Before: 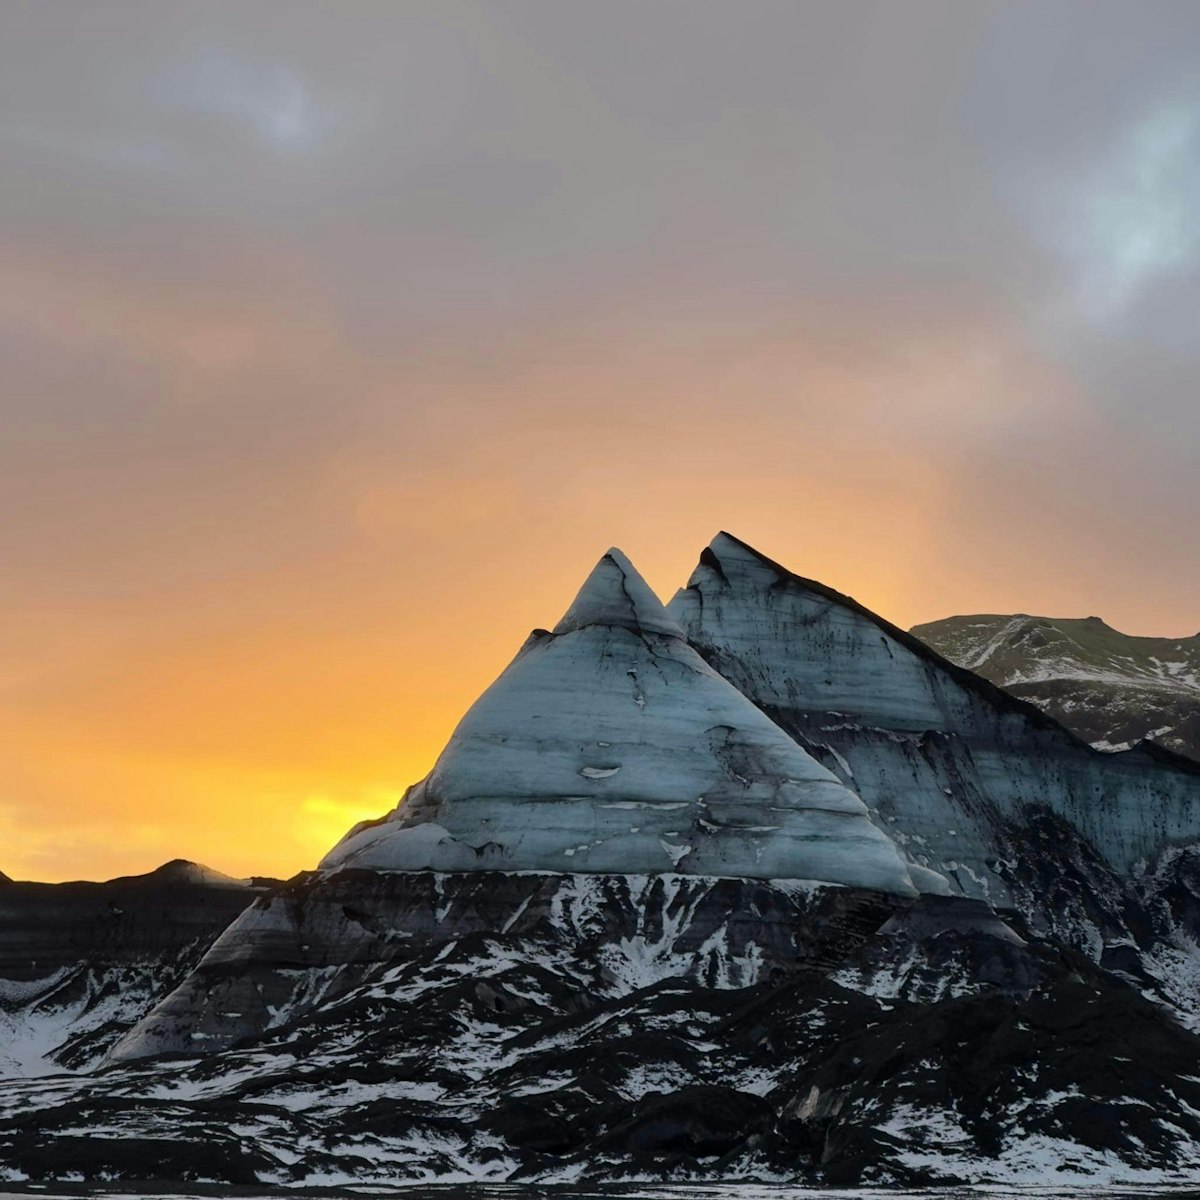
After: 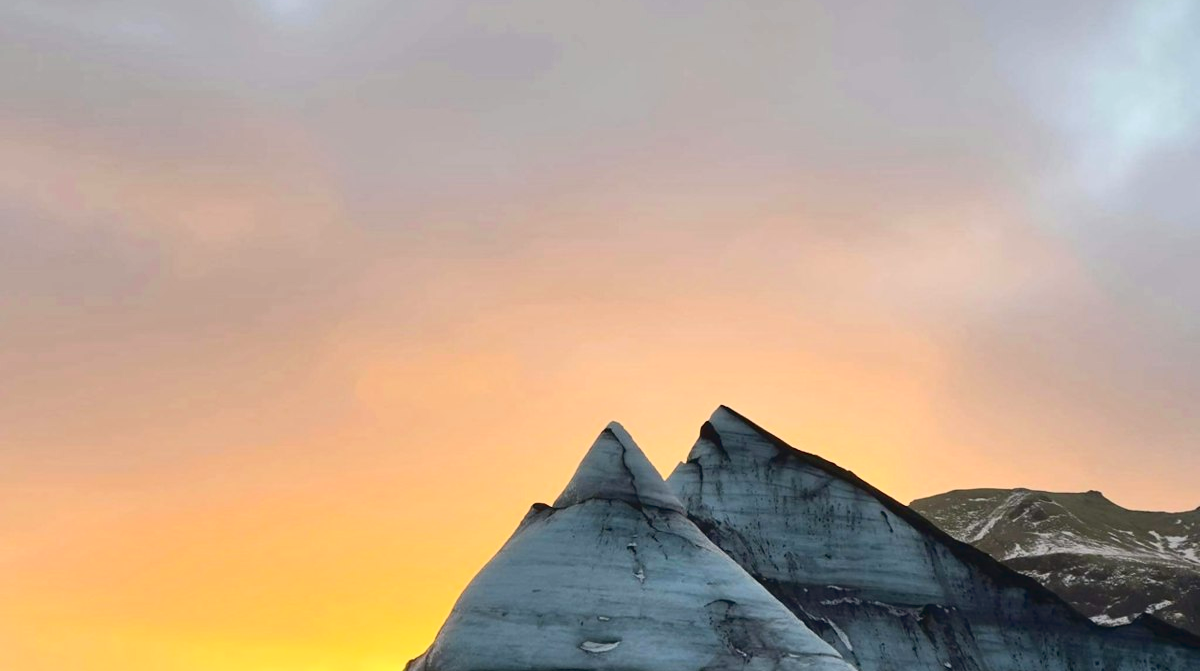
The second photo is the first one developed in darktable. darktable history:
crop and rotate: top 10.545%, bottom 33.495%
tone curve: curves: ch0 [(0, 0.038) (0.193, 0.212) (0.461, 0.502) (0.629, 0.731) (0.838, 0.916) (1, 0.967)]; ch1 [(0, 0) (0.35, 0.356) (0.45, 0.453) (0.504, 0.503) (0.532, 0.524) (0.558, 0.559) (0.735, 0.762) (1, 1)]; ch2 [(0, 0) (0.281, 0.266) (0.456, 0.469) (0.5, 0.5) (0.533, 0.545) (0.606, 0.607) (0.646, 0.654) (1, 1)], color space Lab, linked channels, preserve colors none
tone equalizer: on, module defaults
base curve: preserve colors none
